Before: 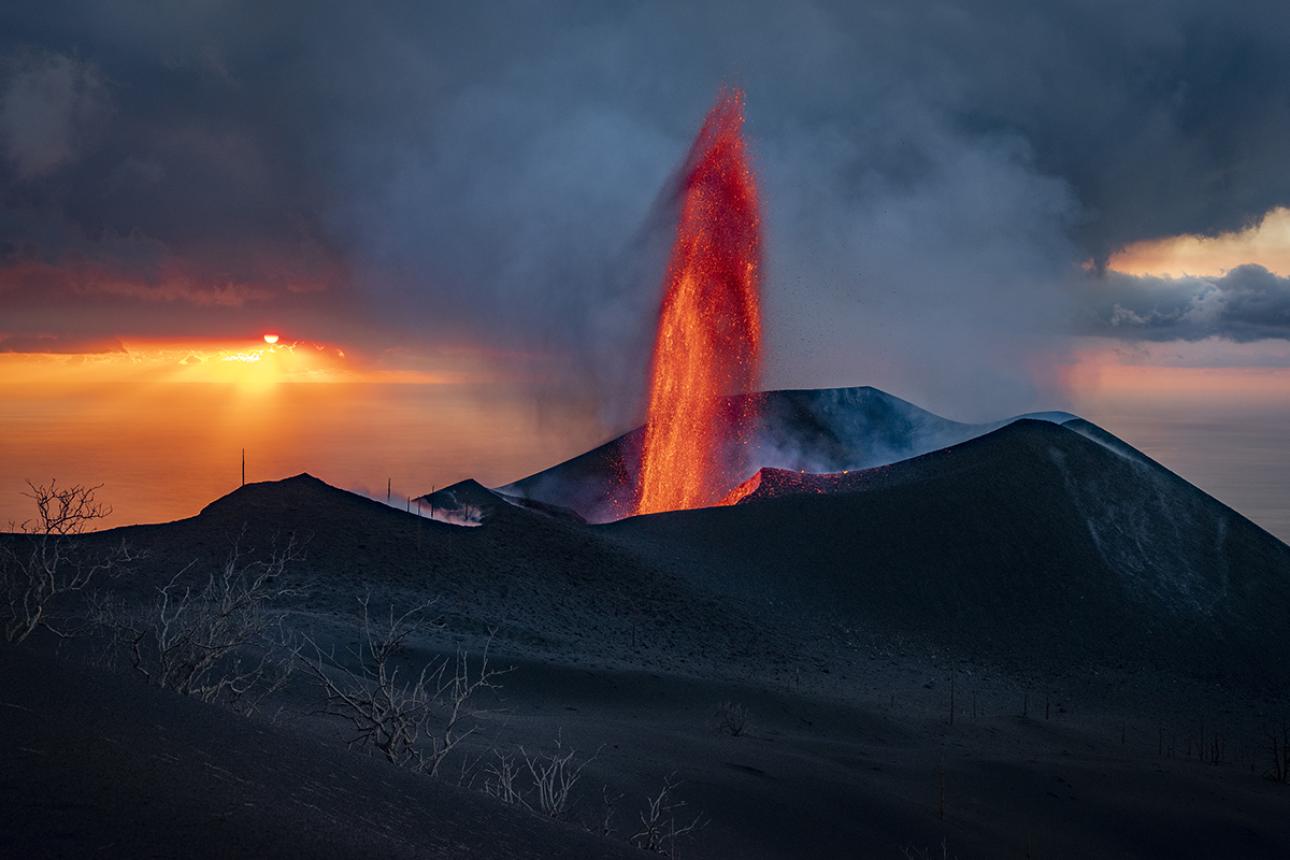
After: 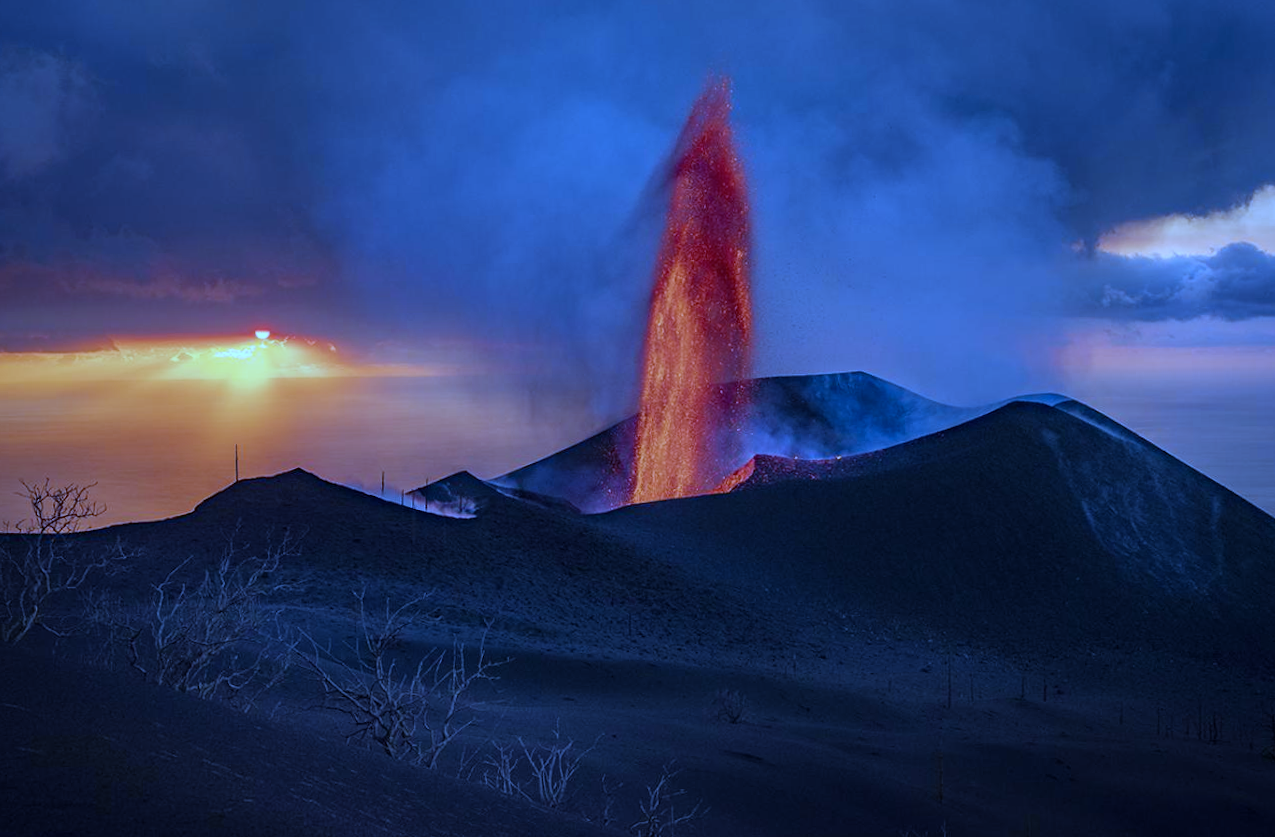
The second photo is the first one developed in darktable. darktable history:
white balance: red 0.766, blue 1.537
rotate and perspective: rotation -1°, crop left 0.011, crop right 0.989, crop top 0.025, crop bottom 0.975
color correction: highlights a* -0.772, highlights b* -8.92
